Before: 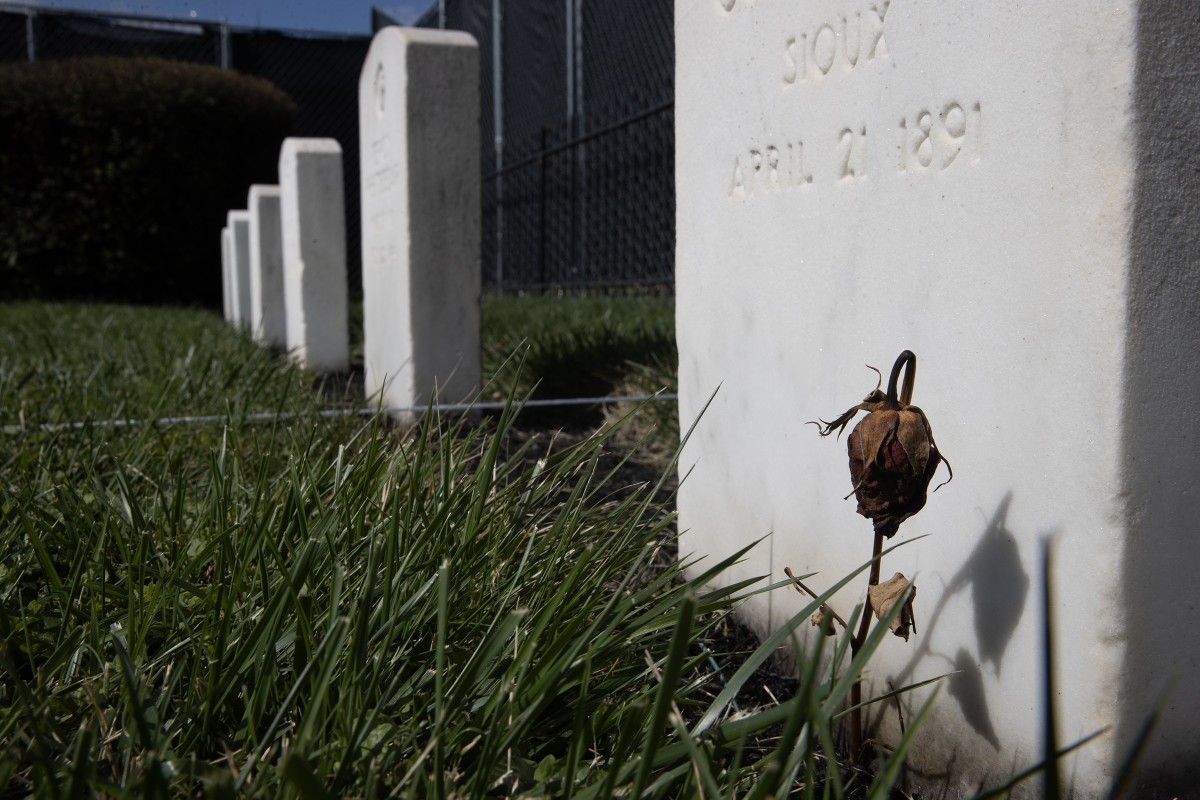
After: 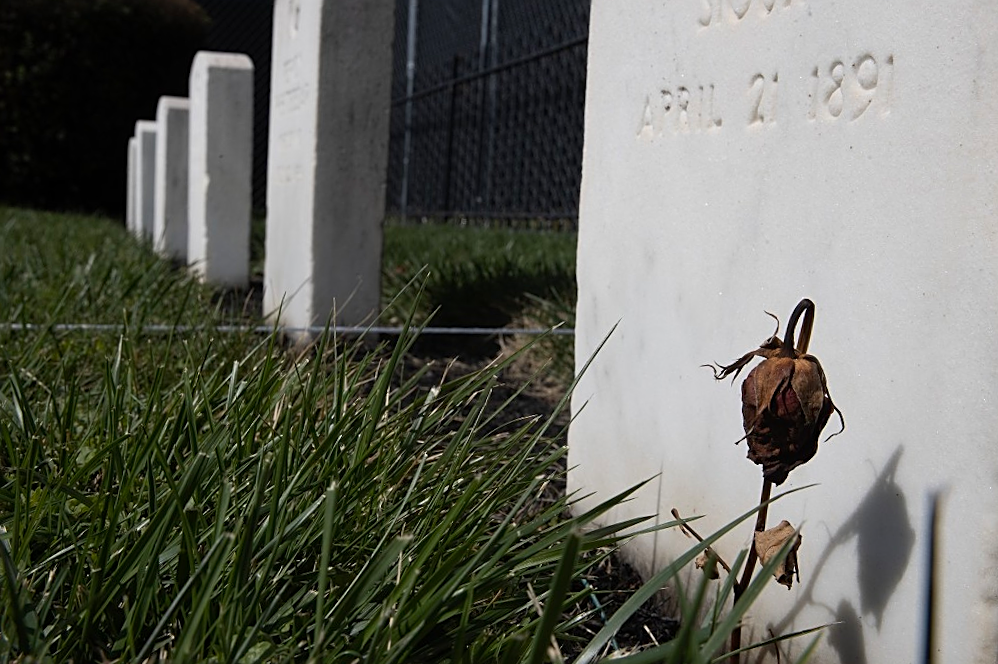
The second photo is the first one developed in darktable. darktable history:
crop and rotate: angle -3.27°, left 5.187%, top 5.21%, right 4.612%, bottom 4.692%
sharpen: amount 0.489
